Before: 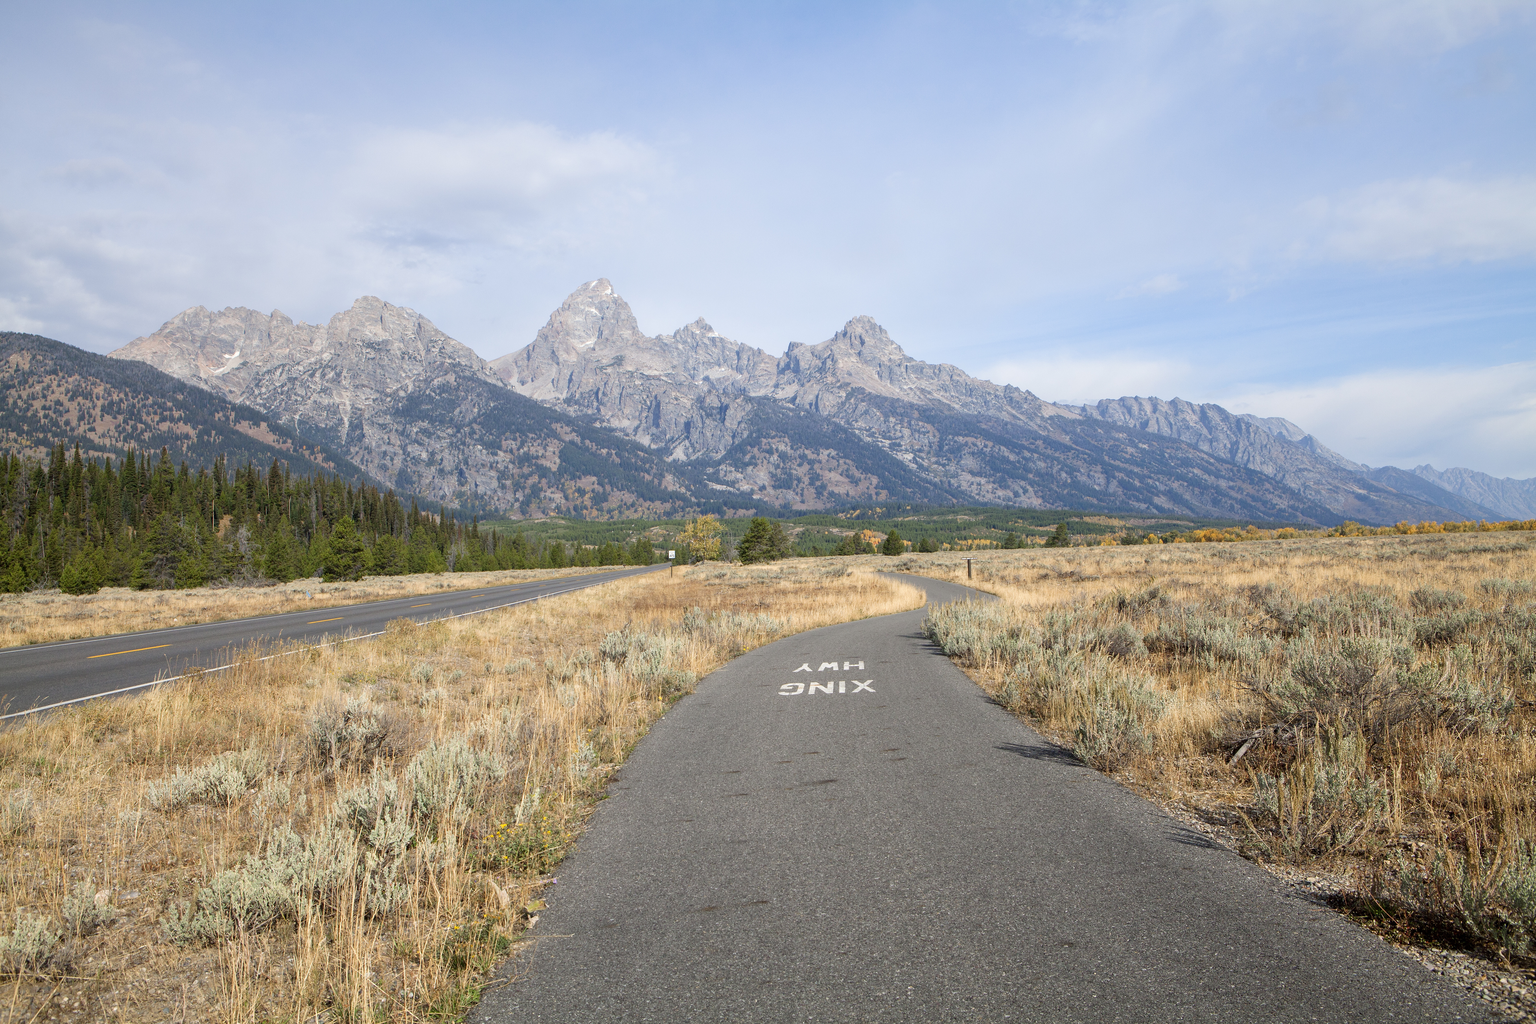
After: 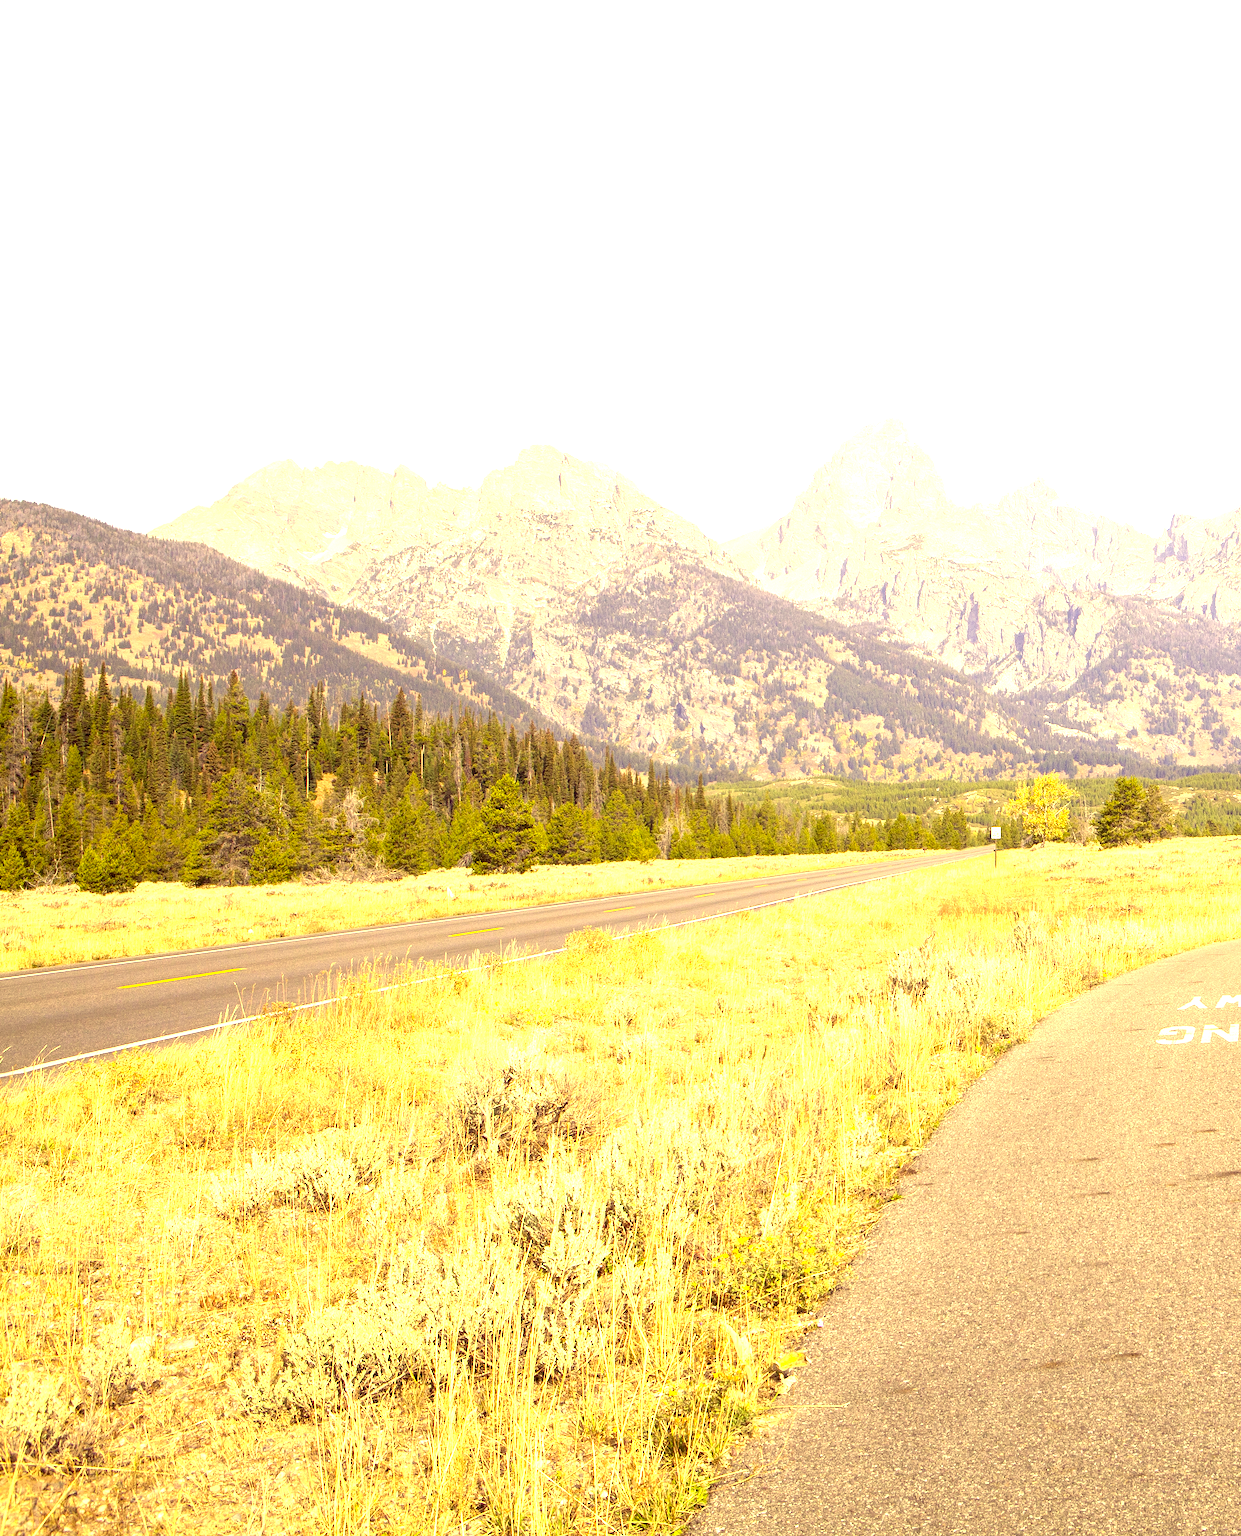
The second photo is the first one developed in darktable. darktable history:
color correction: highlights a* 10.12, highlights b* 39.04, shadows a* 14.62, shadows b* 3.37
crop: left 0.587%, right 45.588%, bottom 0.086%
exposure: black level correction 0.001, exposure 1.735 EV, compensate highlight preservation false
